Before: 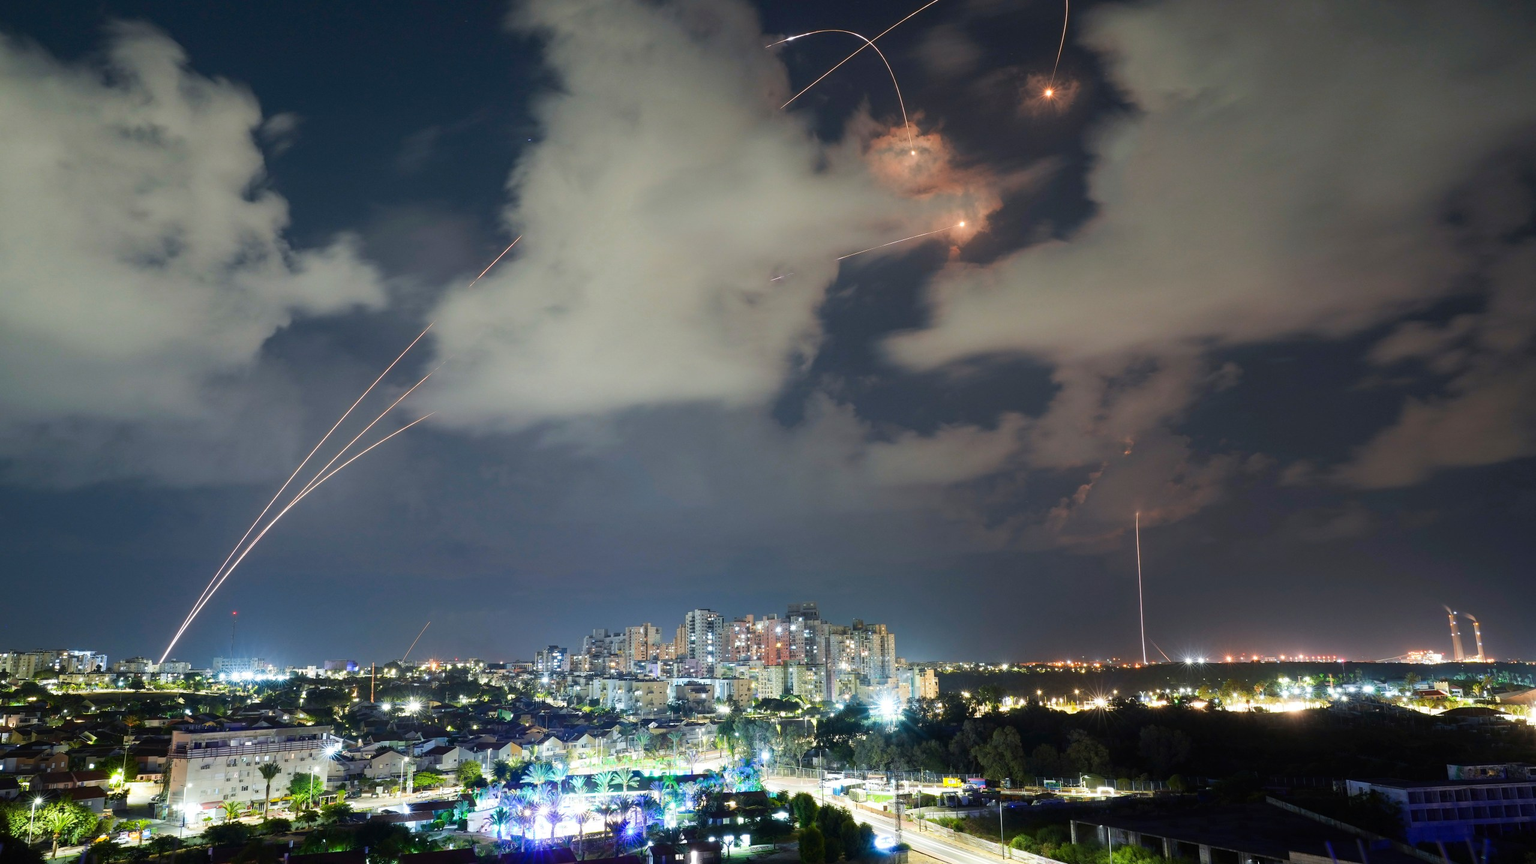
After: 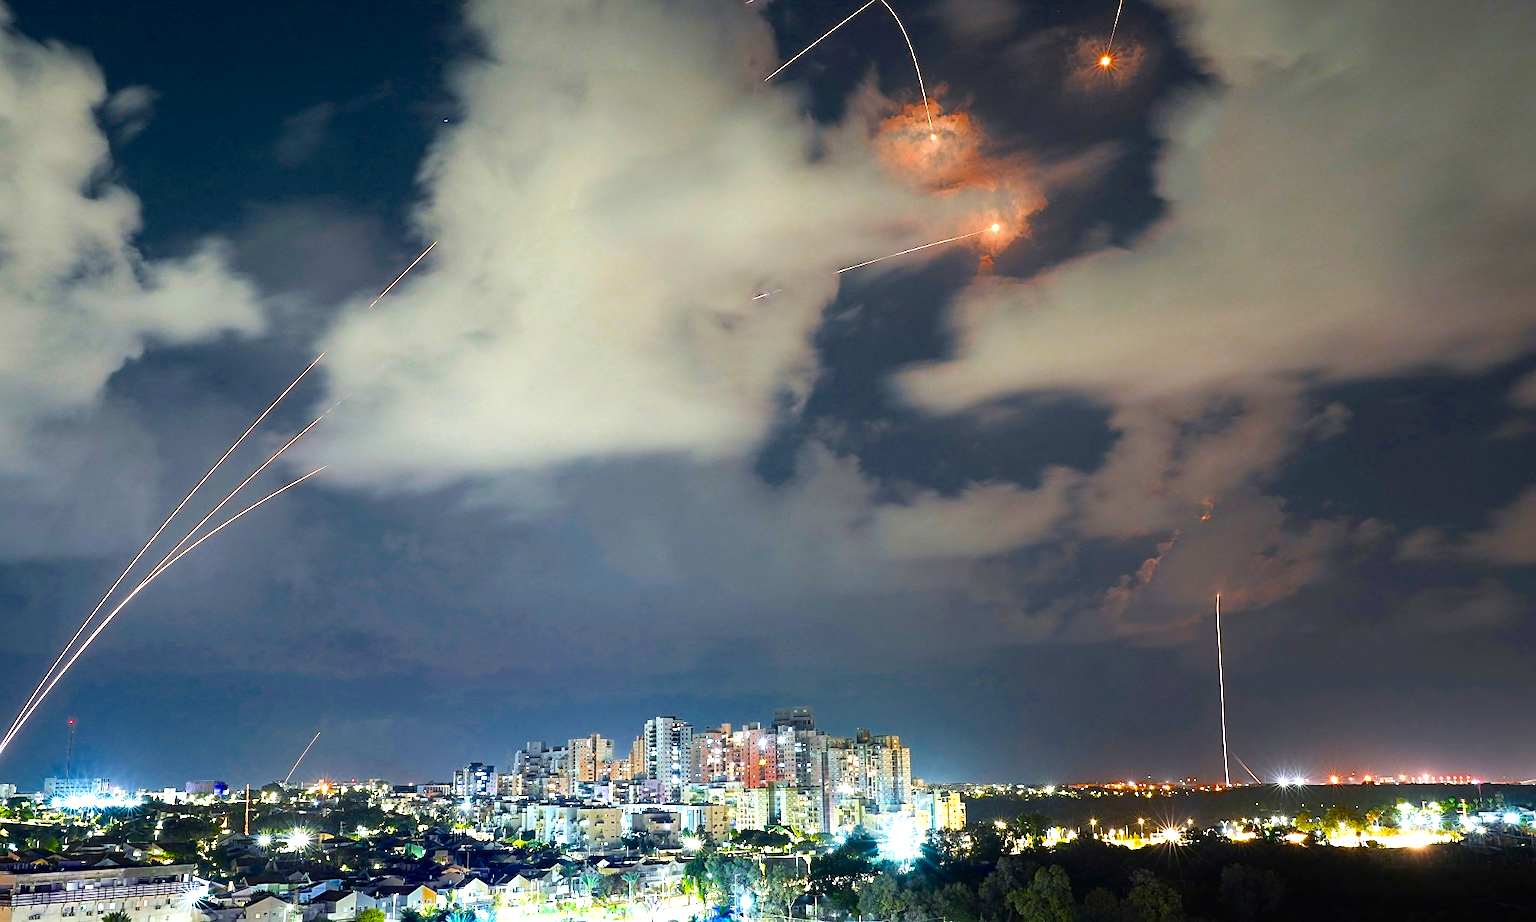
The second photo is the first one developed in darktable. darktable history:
crop: left 11.624%, top 5.263%, right 9.587%, bottom 10.603%
exposure: black level correction 0, exposure 0.499 EV, compensate highlight preservation false
color balance rgb: shadows lift › chroma 0.933%, shadows lift › hue 113.93°, linear chroma grading › global chroma 0.675%, perceptual saturation grading › global saturation 30.698%, global vibrance 10.003%, contrast 15.431%, saturation formula JzAzBz (2021)
sharpen: on, module defaults
